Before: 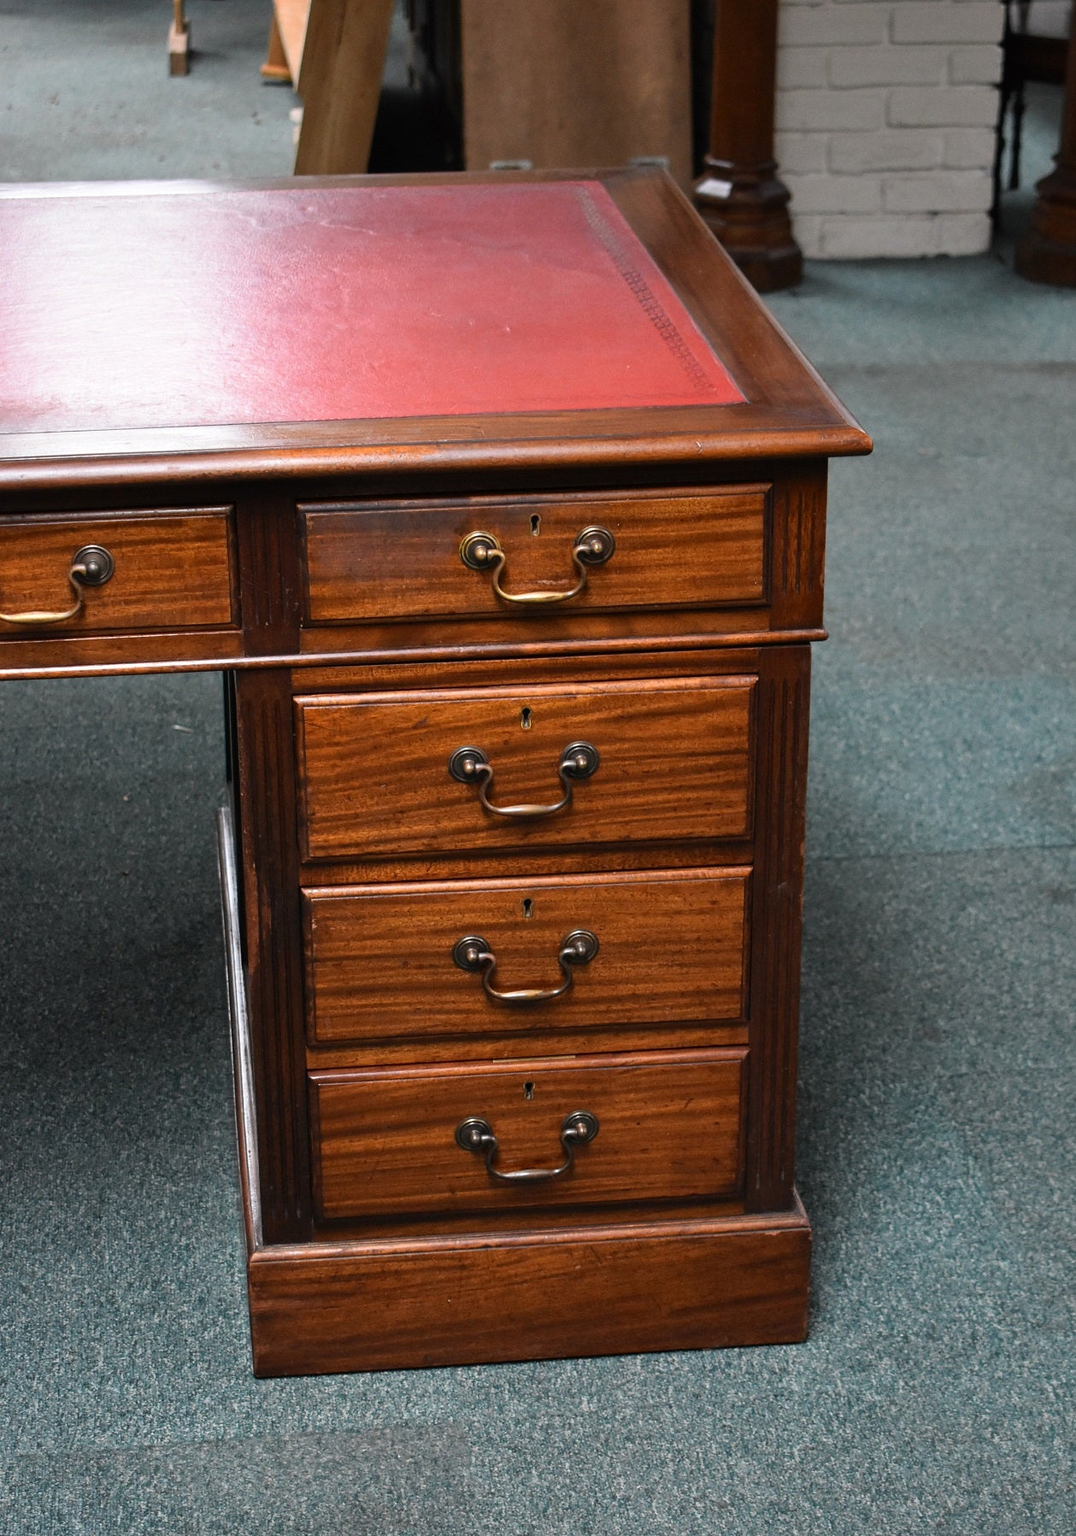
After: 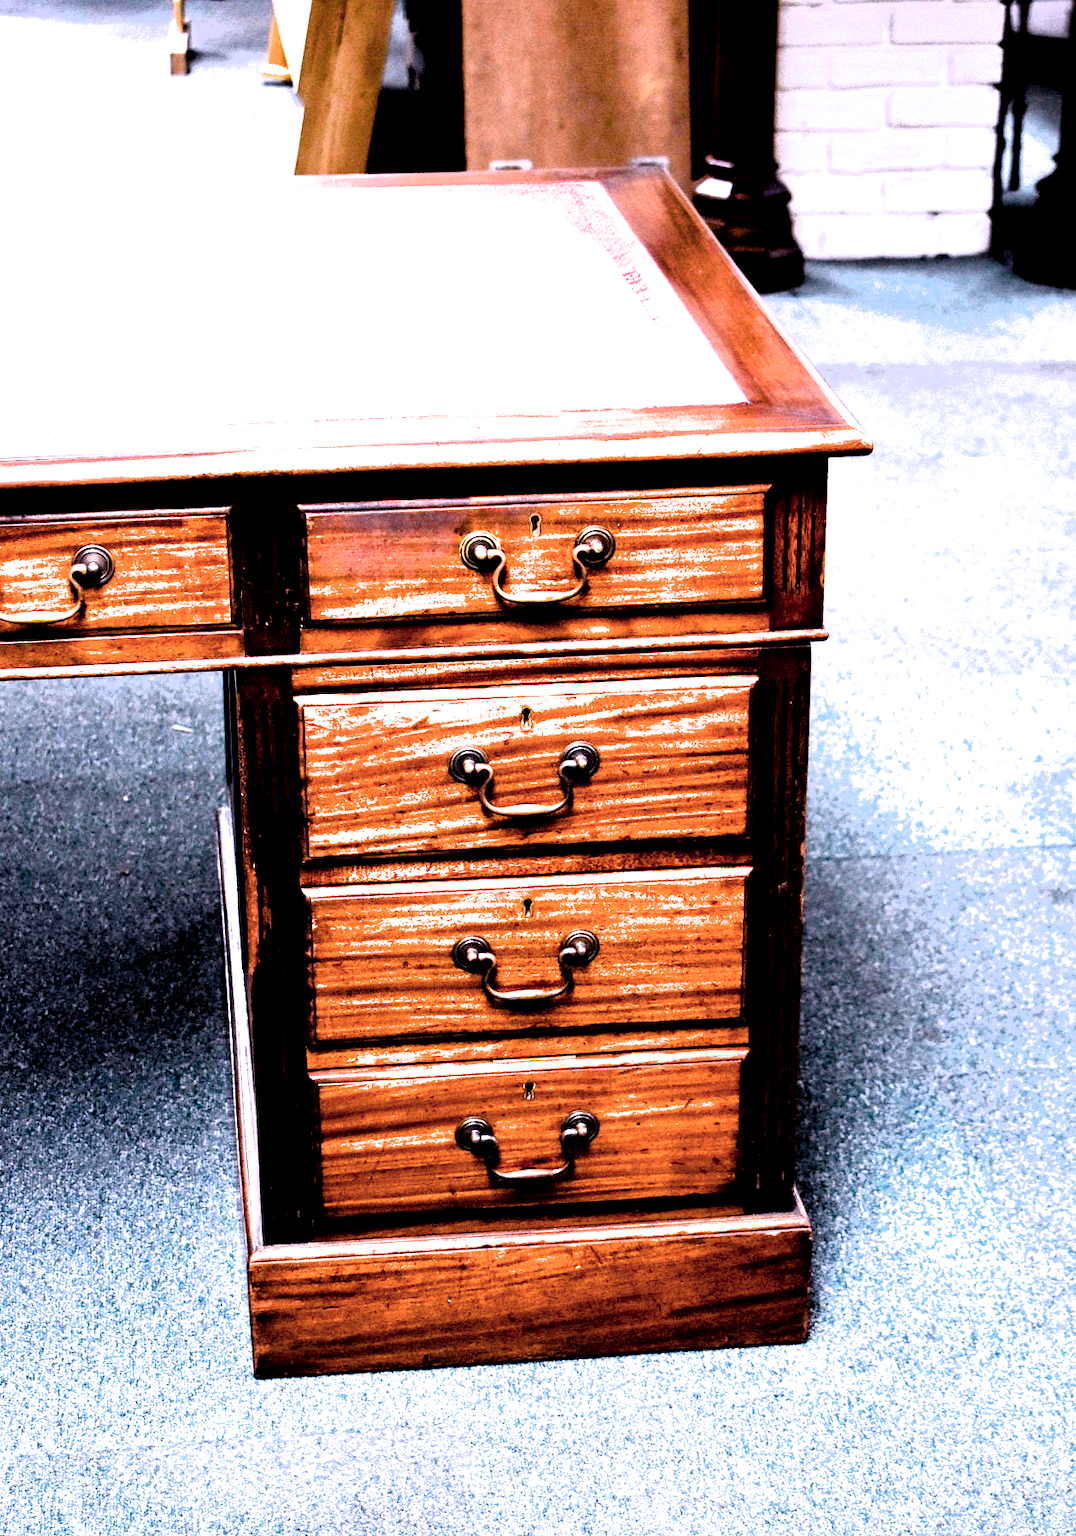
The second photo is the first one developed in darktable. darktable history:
exposure: black level correction 0.016, exposure 1.774 EV, compensate highlight preservation false
filmic rgb: black relative exposure -8.2 EV, white relative exposure 2.2 EV, threshold 3 EV, hardness 7.11, latitude 85.74%, contrast 1.696, highlights saturation mix -4%, shadows ↔ highlights balance -2.69%, color science v5 (2021), contrast in shadows safe, contrast in highlights safe, enable highlight reconstruction true
color balance rgb: perceptual saturation grading › global saturation 20%, perceptual saturation grading › highlights -25%, perceptual saturation grading › shadows 50%
white balance: red 1.042, blue 1.17
